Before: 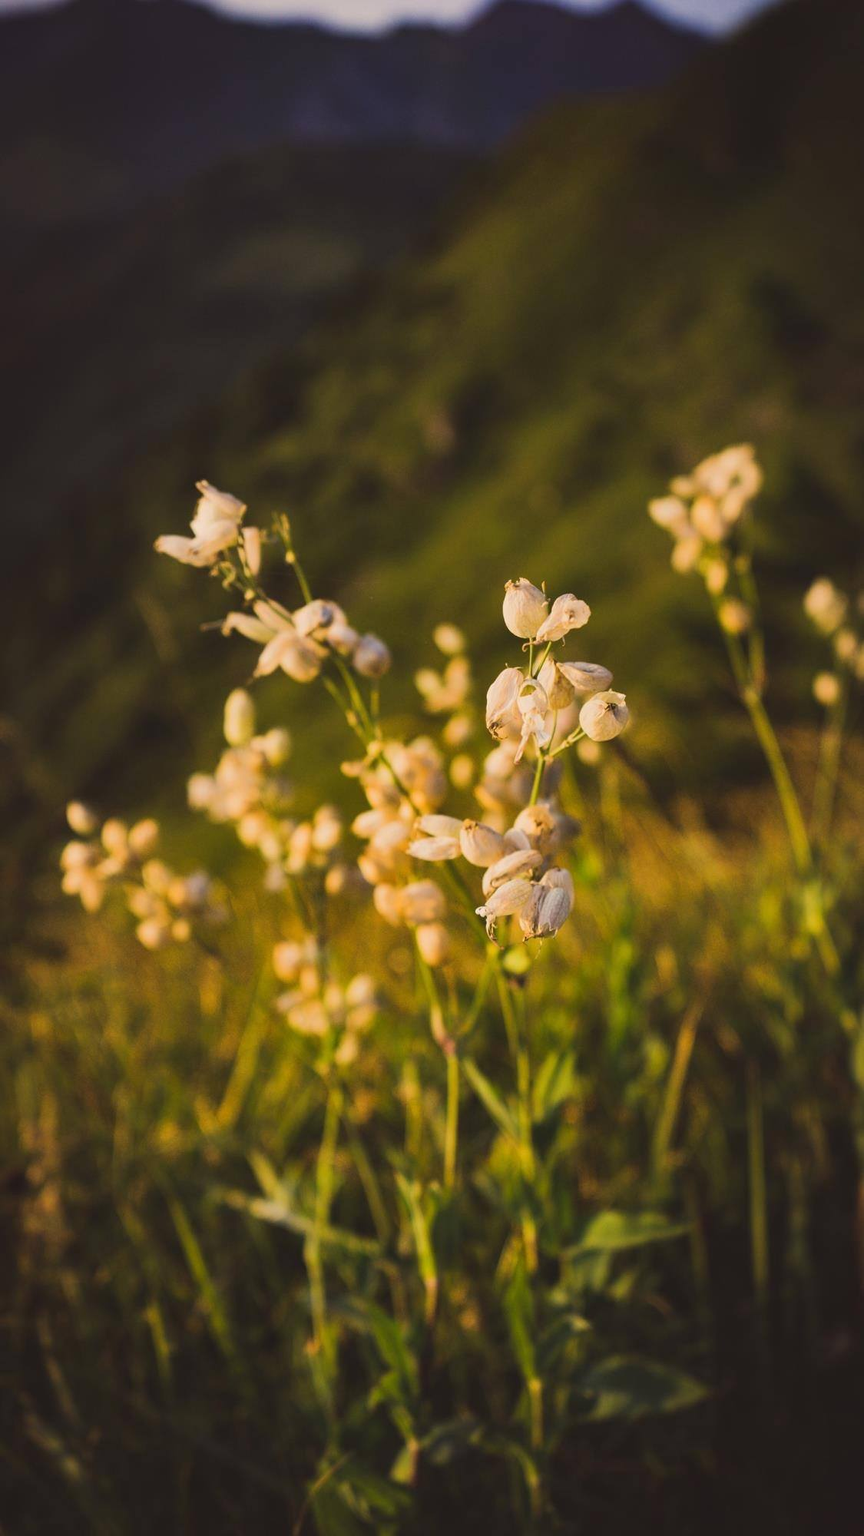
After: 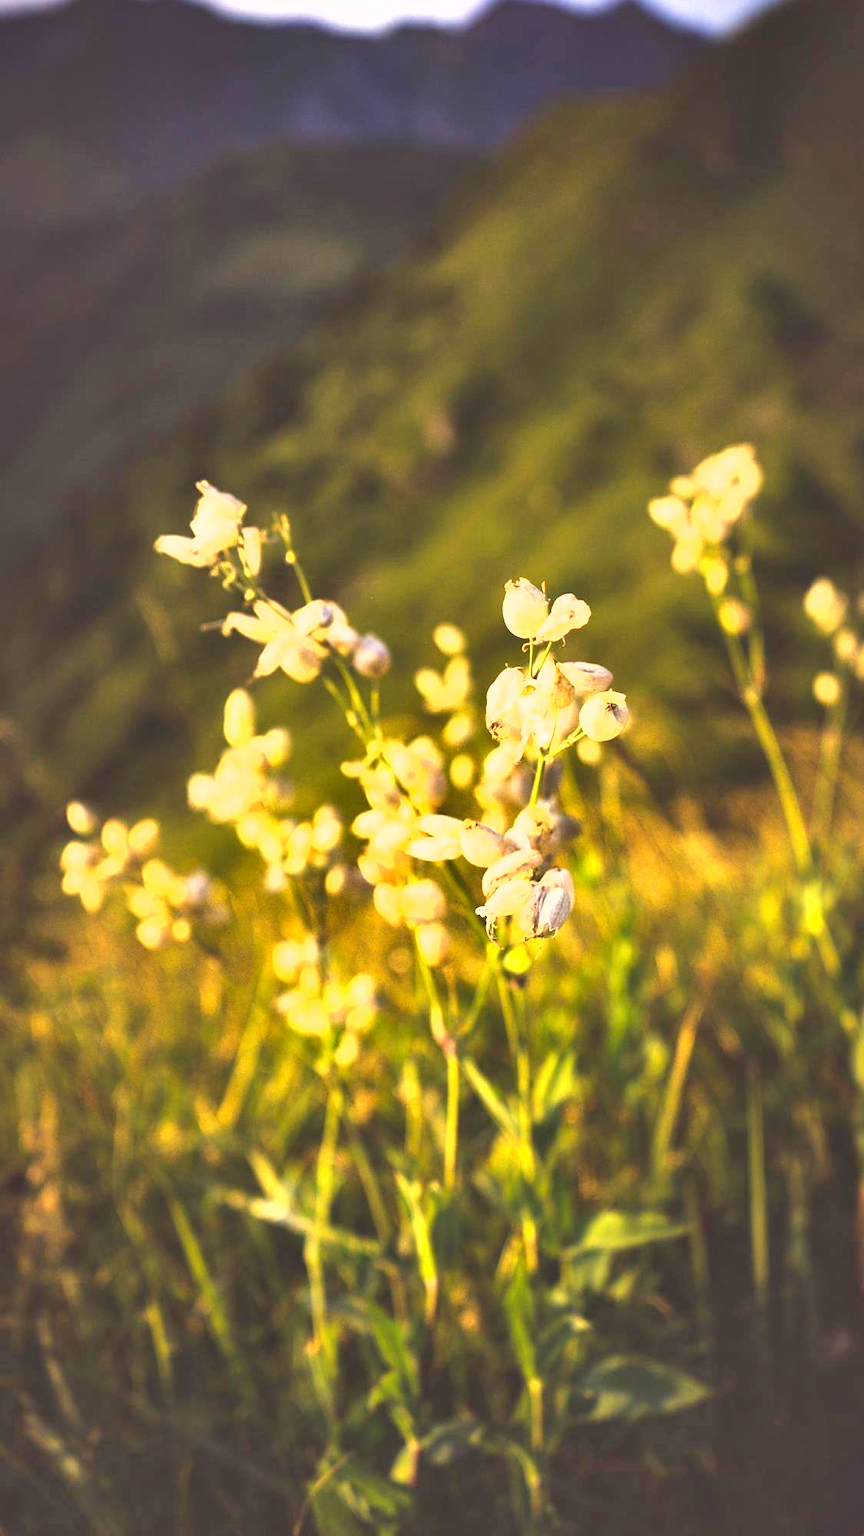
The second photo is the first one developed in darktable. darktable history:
shadows and highlights: highlights color adjustment 0%, low approximation 0.01, soften with gaussian
exposure: black level correction 0, exposure 1.45 EV, compensate exposure bias true, compensate highlight preservation false
